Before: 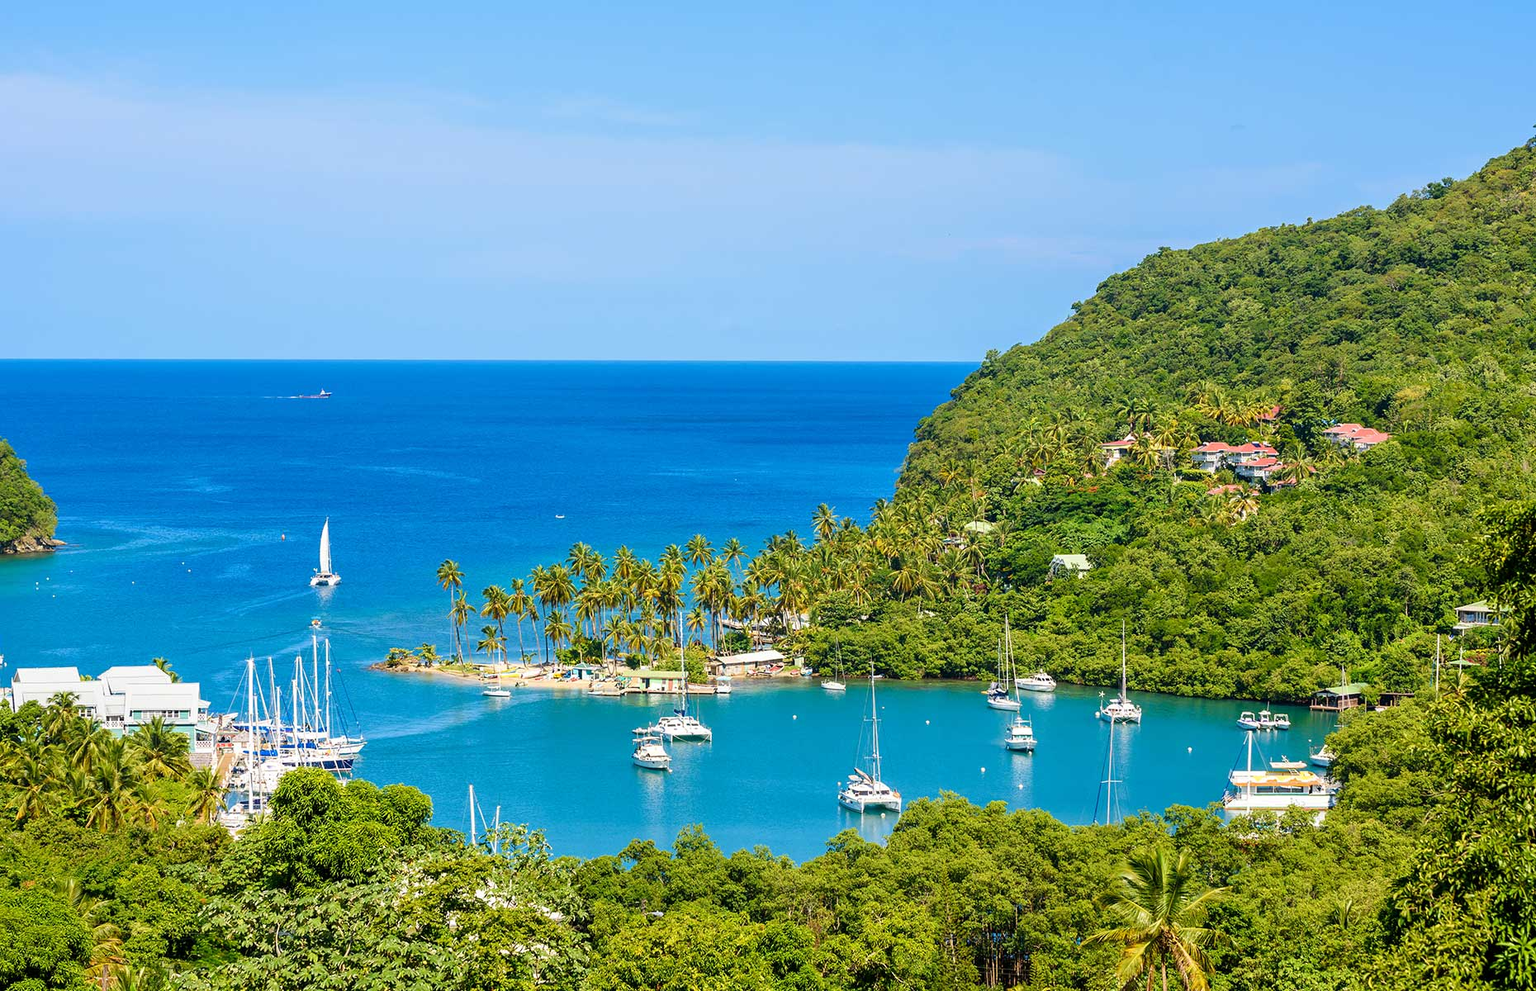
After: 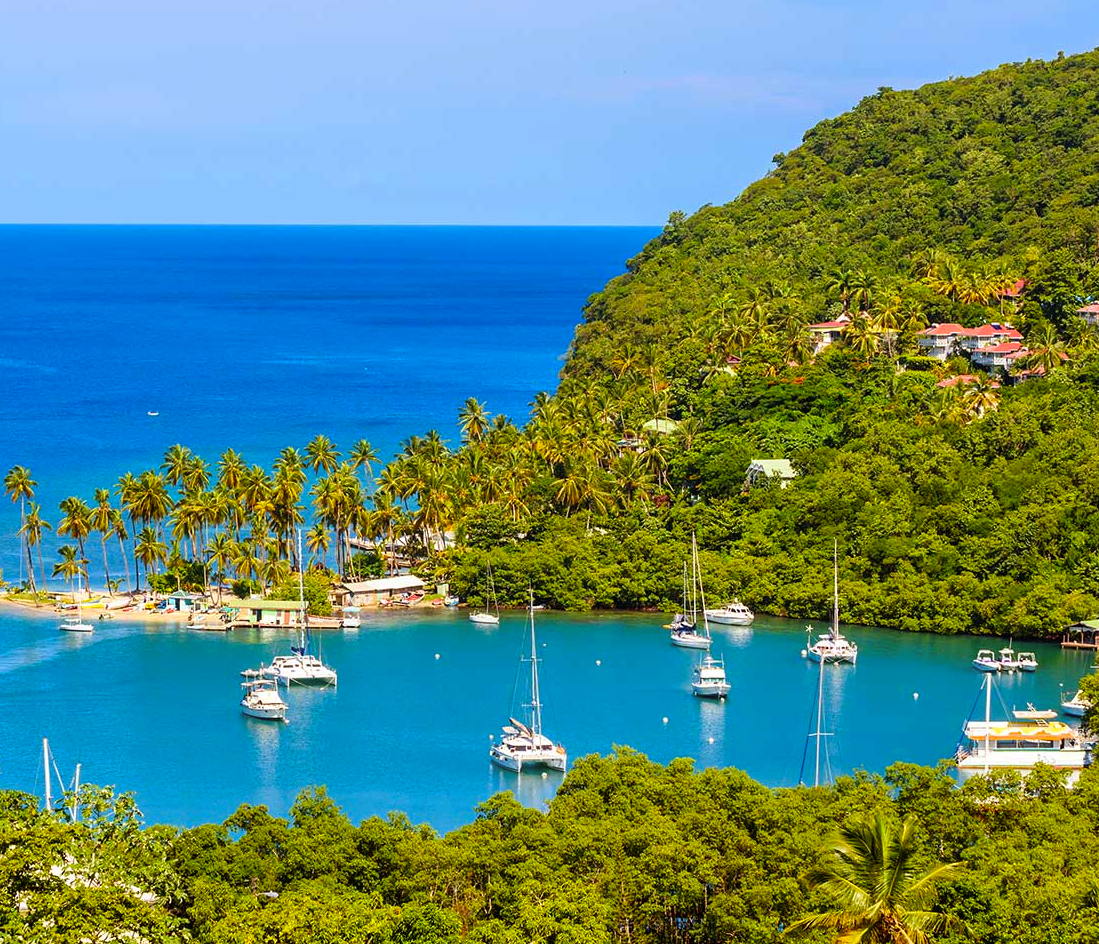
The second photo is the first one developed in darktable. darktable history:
crop and rotate: left 28.256%, top 17.734%, right 12.656%, bottom 3.573%
rgb levels: mode RGB, independent channels, levels [[0, 0.5, 1], [0, 0.521, 1], [0, 0.536, 1]]
contrast brightness saturation: saturation 0.18
